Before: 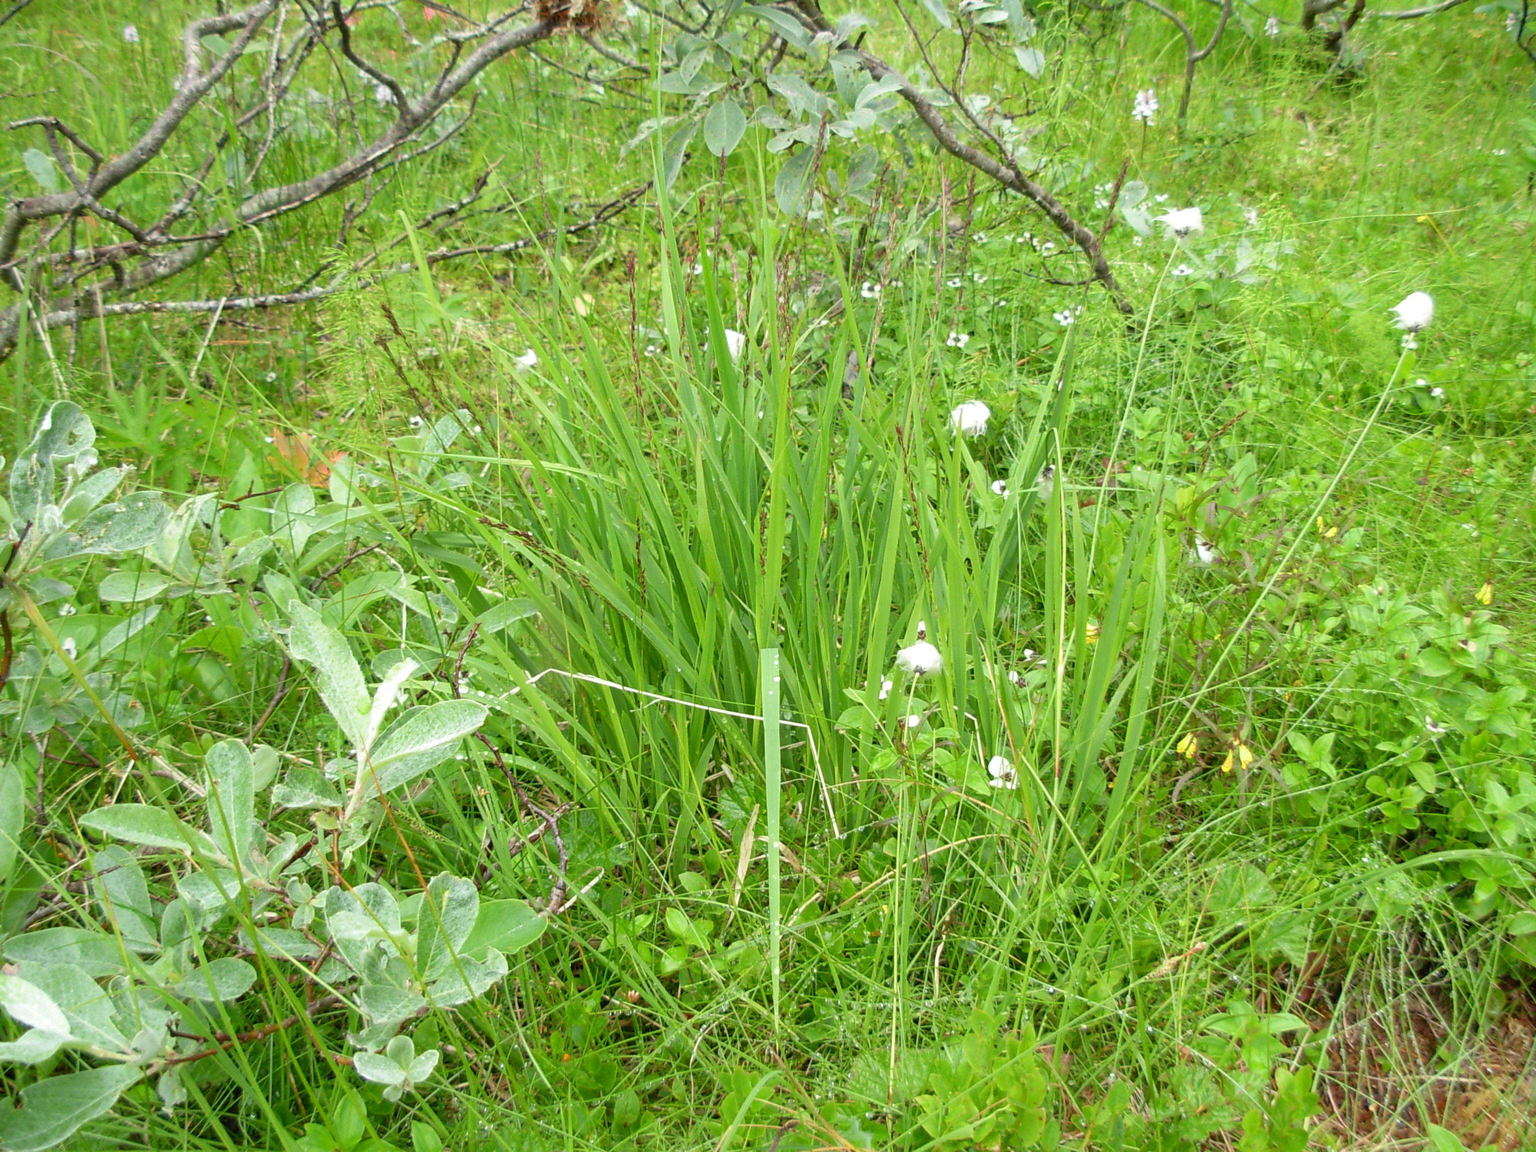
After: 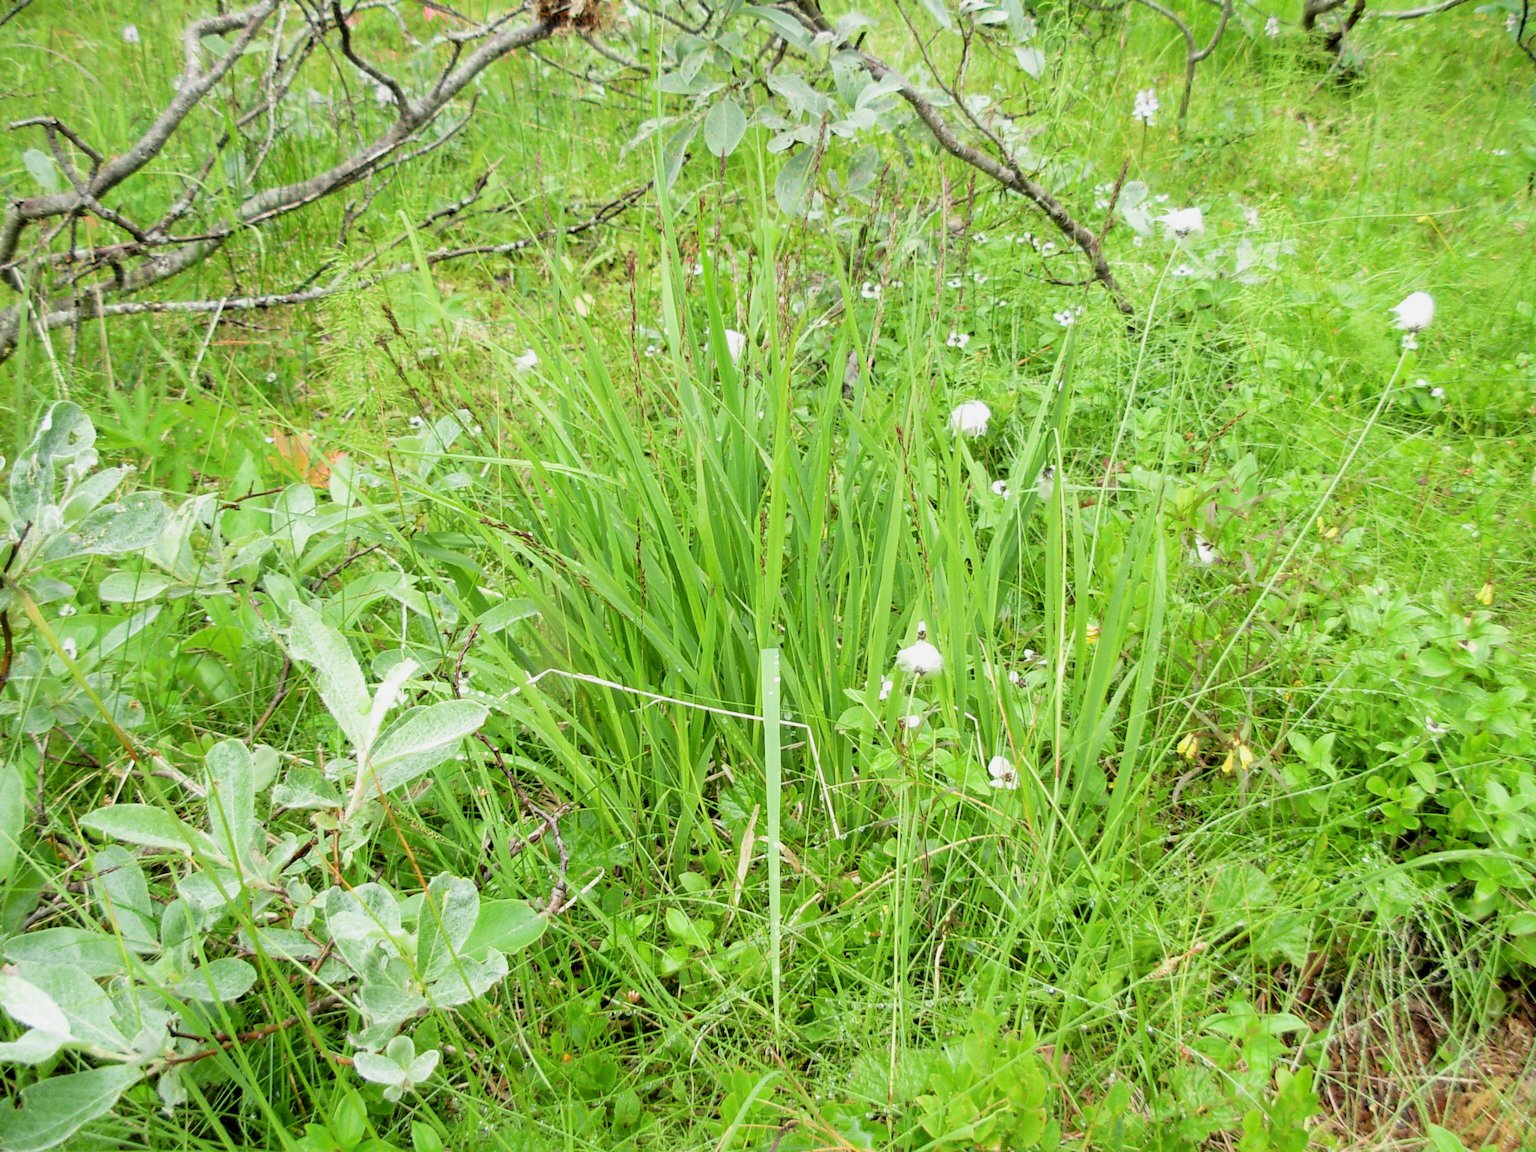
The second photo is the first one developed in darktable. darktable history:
exposure: exposure 0.293 EV, compensate highlight preservation false
filmic rgb: black relative exposure -5.08 EV, white relative exposure 3.5 EV, hardness 3.17, contrast 1.196, highlights saturation mix -49.5%
